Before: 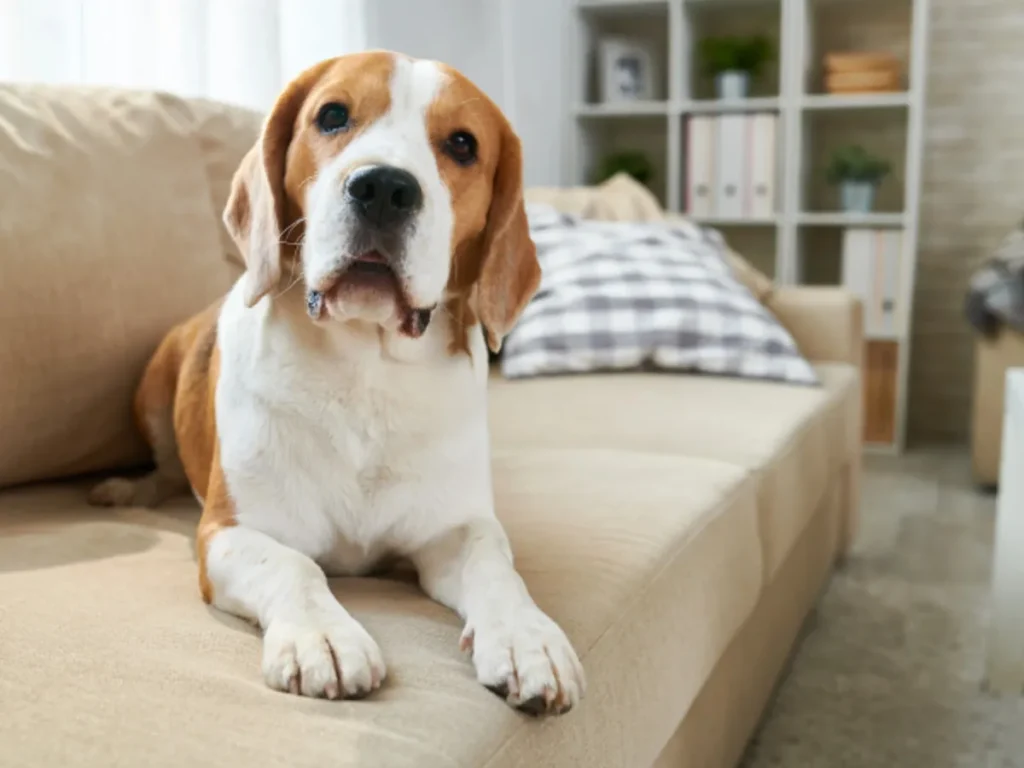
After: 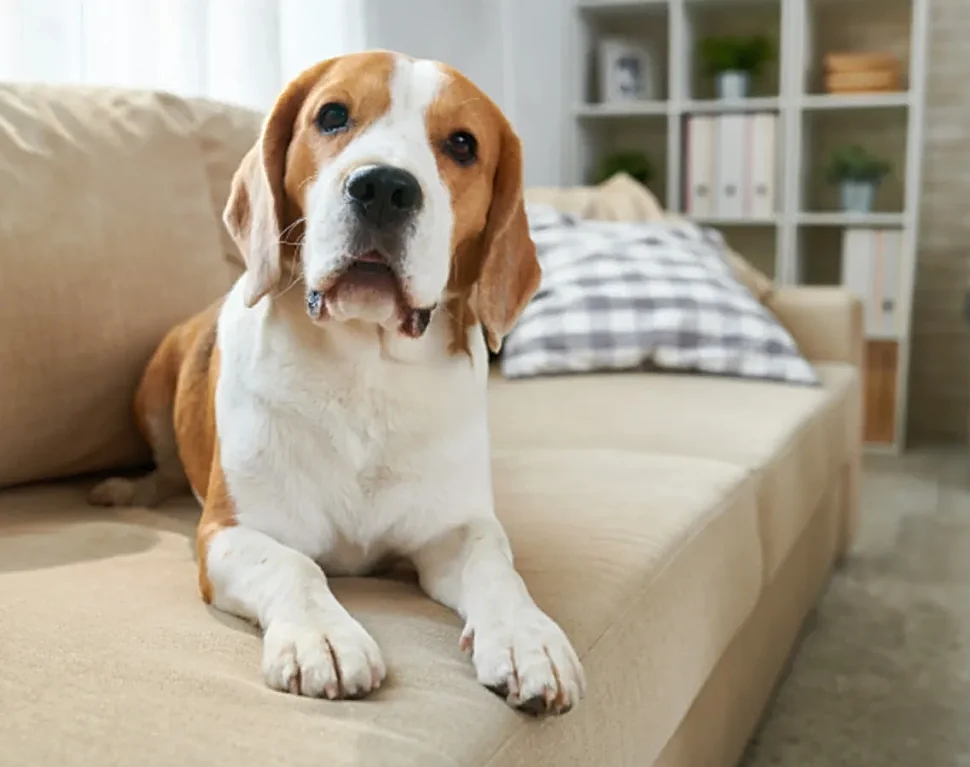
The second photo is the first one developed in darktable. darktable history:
sharpen: on, module defaults
shadows and highlights: shadows 25.66, highlights -23.66, shadows color adjustment 99.14%, highlights color adjustment 0.61%
crop and rotate: right 5.235%
